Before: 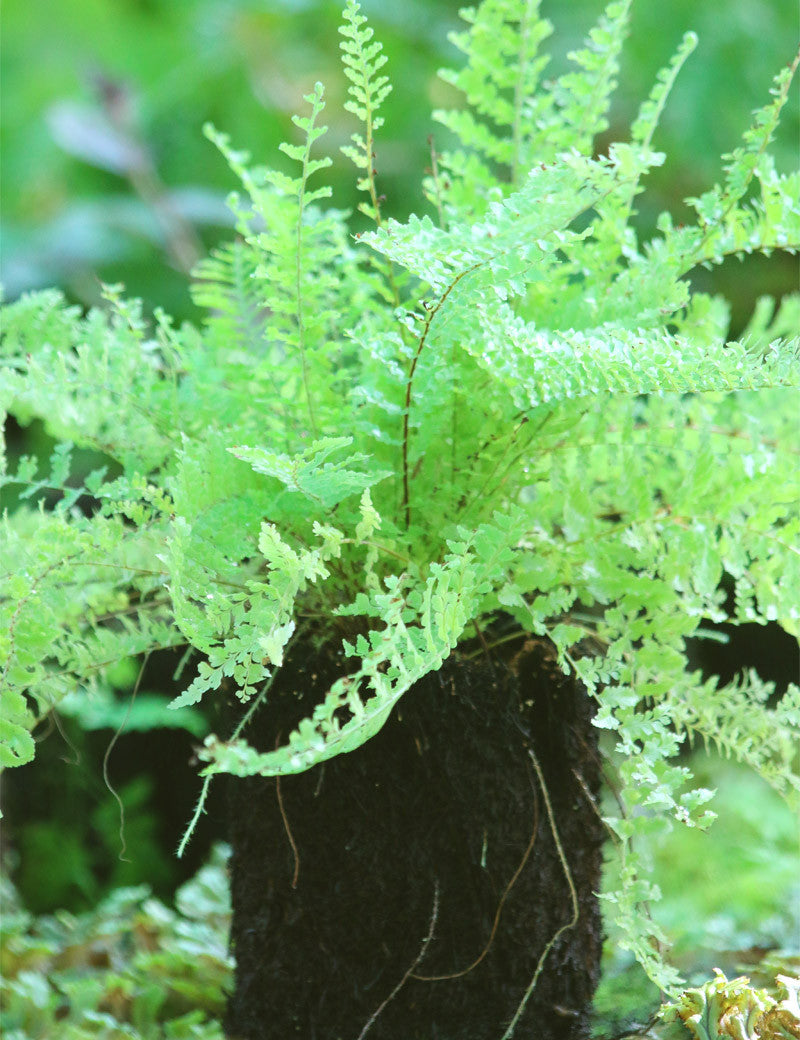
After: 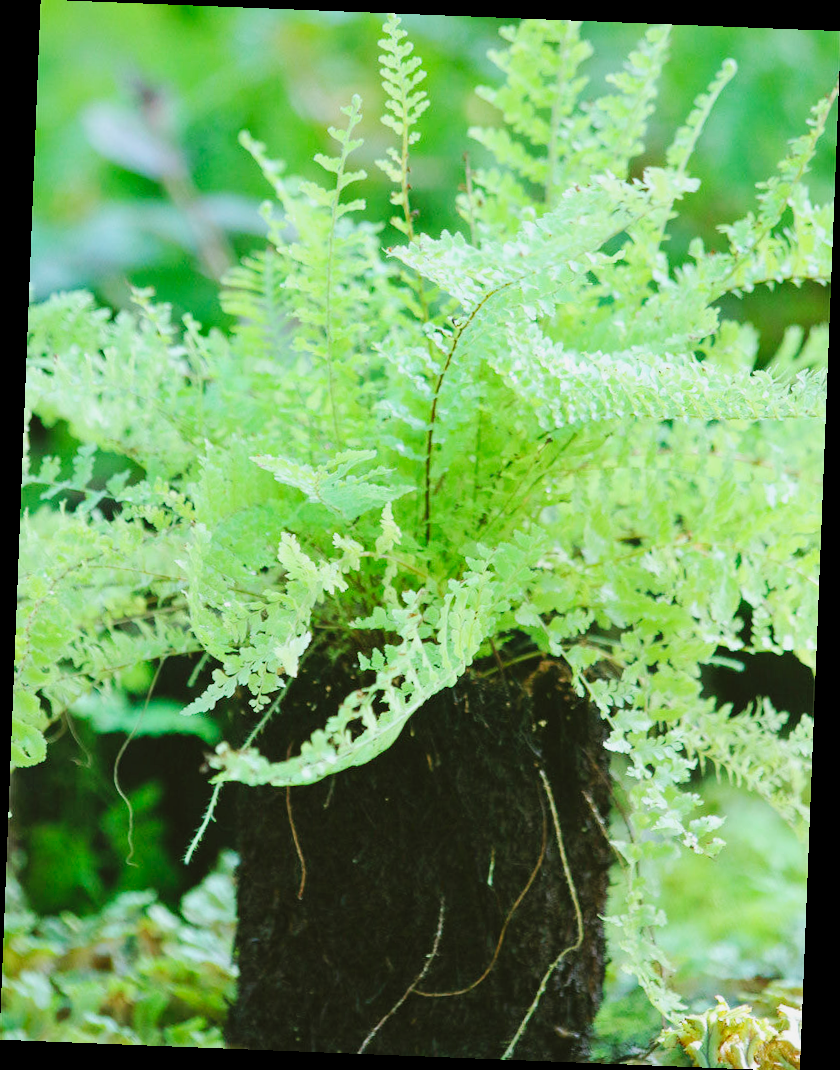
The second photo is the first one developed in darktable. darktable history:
rotate and perspective: rotation 2.27°, automatic cropping off
base curve: curves: ch0 [(0, 0) (0.032, 0.025) (0.121, 0.166) (0.206, 0.329) (0.605, 0.79) (1, 1)], preserve colors none
tone equalizer: -8 EV 0.25 EV, -7 EV 0.417 EV, -6 EV 0.417 EV, -5 EV 0.25 EV, -3 EV -0.25 EV, -2 EV -0.417 EV, -1 EV -0.417 EV, +0 EV -0.25 EV, edges refinement/feathering 500, mask exposure compensation -1.57 EV, preserve details guided filter
